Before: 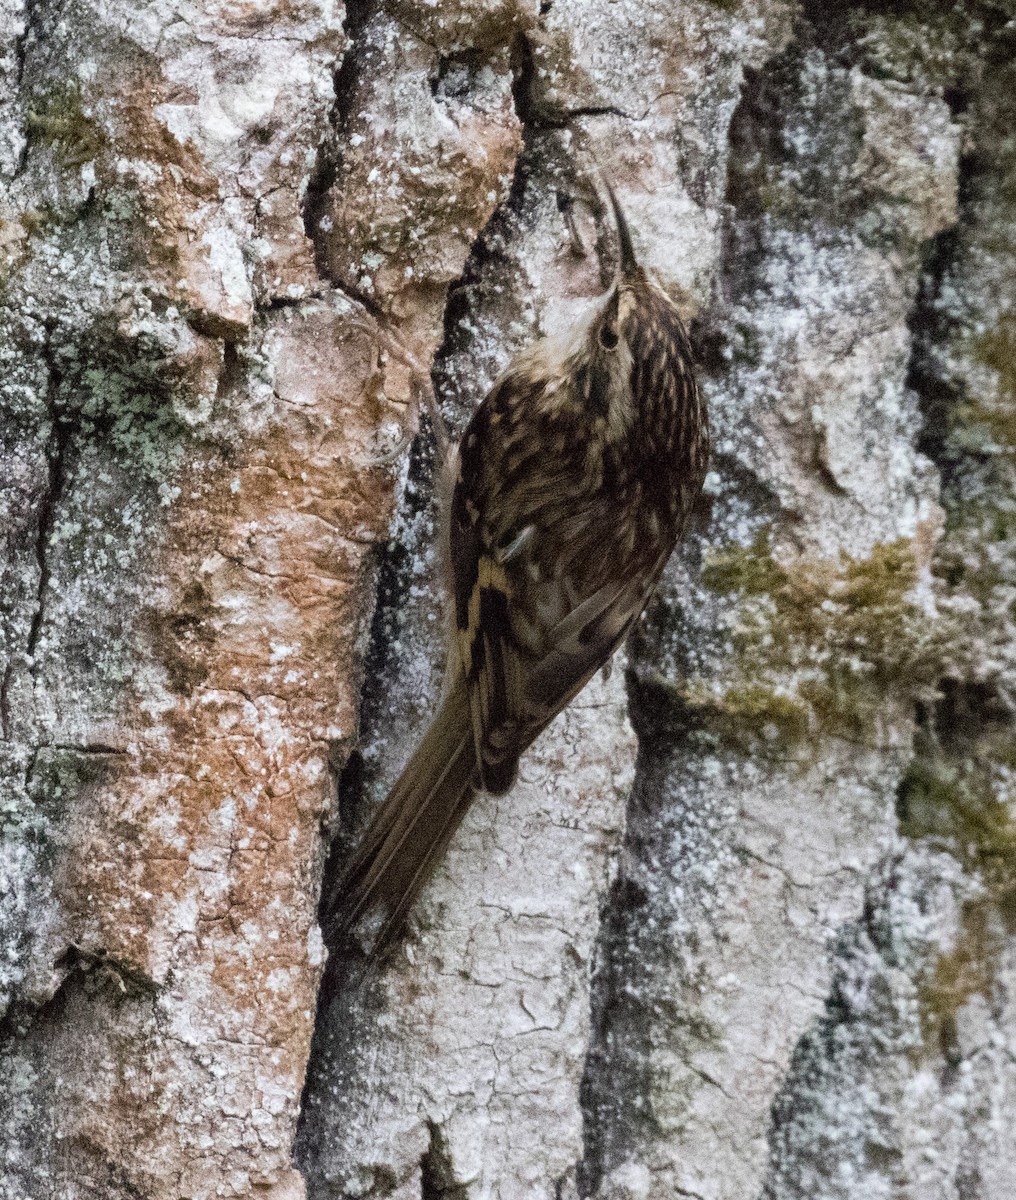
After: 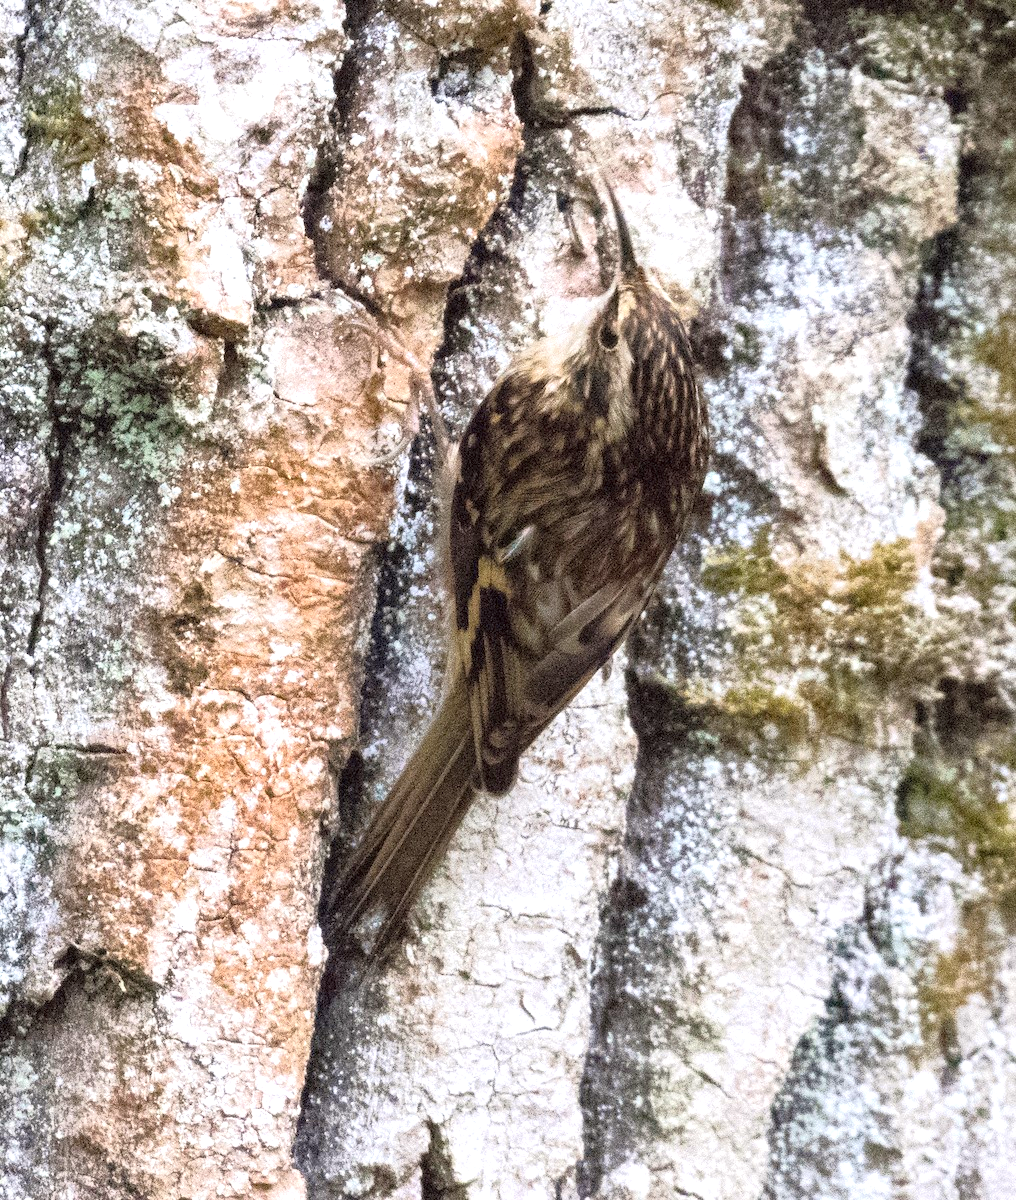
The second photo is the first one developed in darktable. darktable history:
exposure: exposure 1 EV, compensate highlight preservation false
tone curve: curves: ch0 [(0.013, 0) (0.061, 0.068) (0.239, 0.256) (0.502, 0.505) (0.683, 0.676) (0.761, 0.773) (0.858, 0.858) (0.987, 0.945)]; ch1 [(0, 0) (0.172, 0.123) (0.304, 0.267) (0.414, 0.395) (0.472, 0.473) (0.502, 0.508) (0.521, 0.528) (0.583, 0.595) (0.654, 0.673) (0.728, 0.761) (1, 1)]; ch2 [(0, 0) (0.411, 0.424) (0.485, 0.476) (0.502, 0.502) (0.553, 0.557) (0.57, 0.576) (1, 1)], color space Lab, independent channels, preserve colors none
